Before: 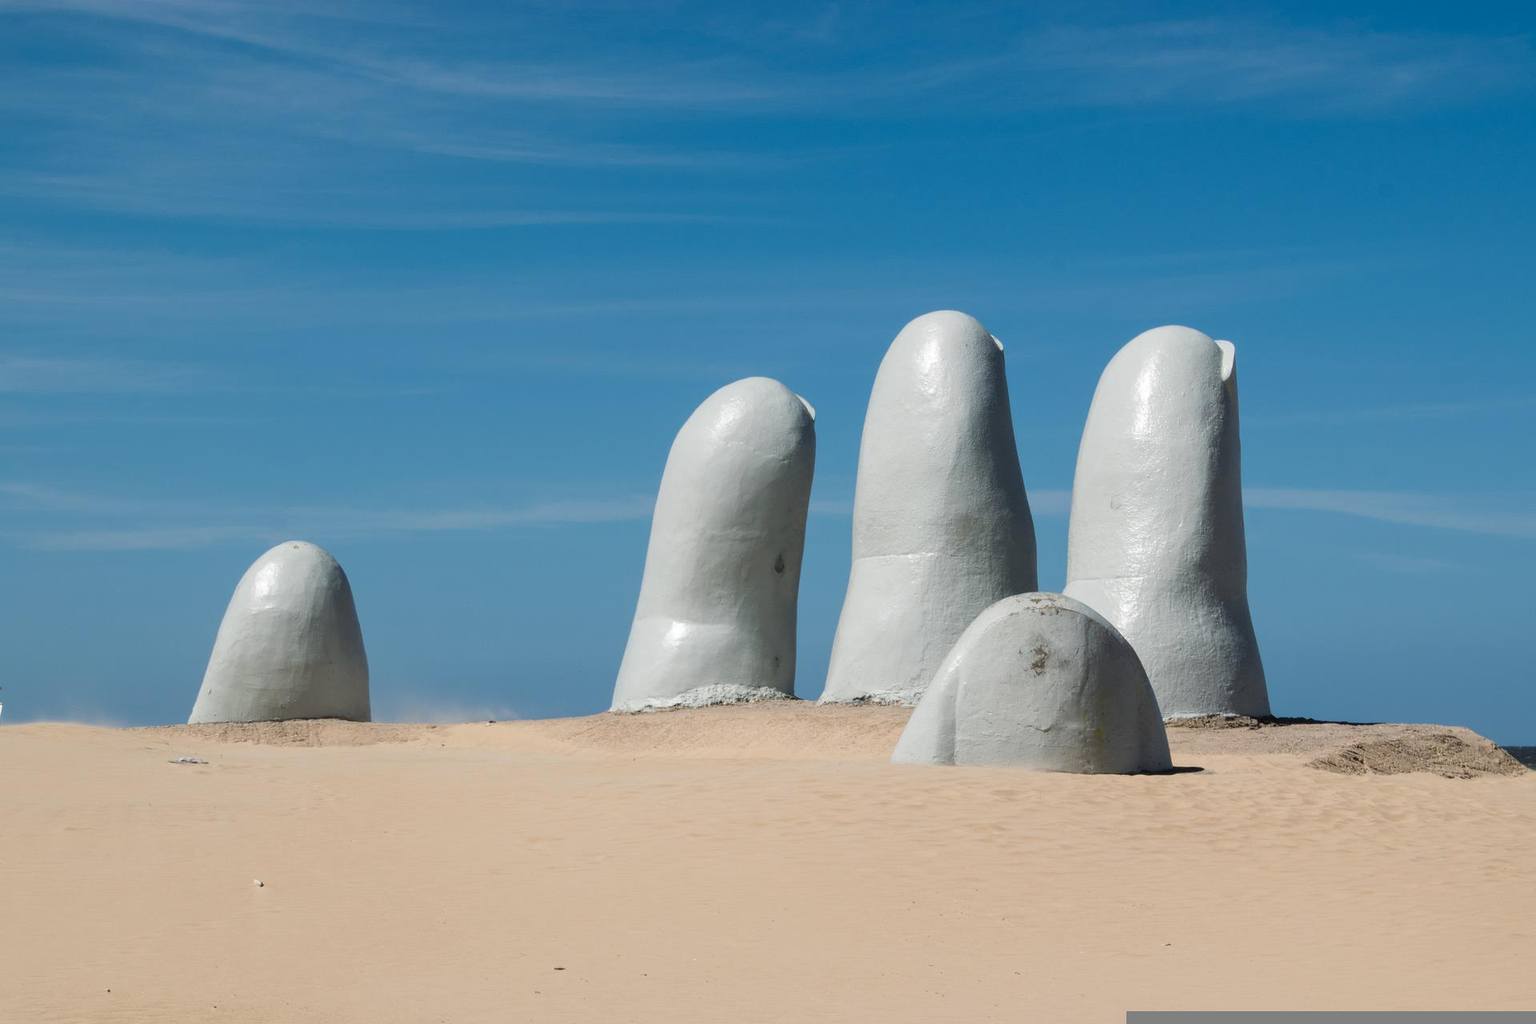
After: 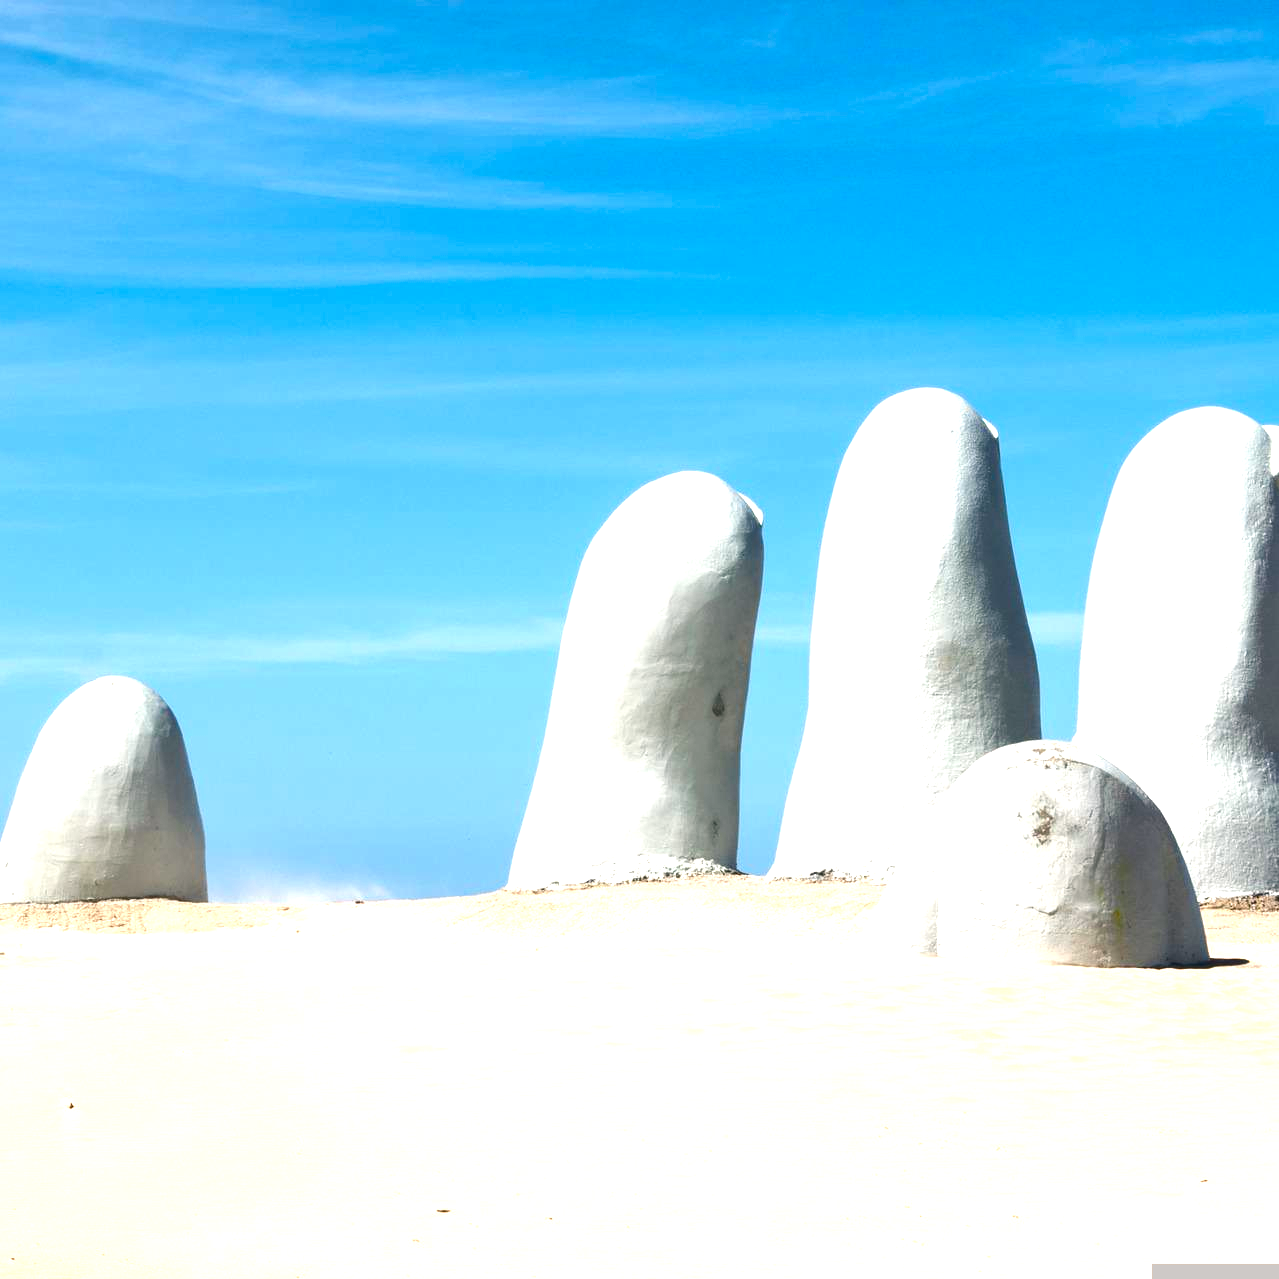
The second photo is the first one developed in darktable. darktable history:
crop and rotate: left 13.342%, right 19.991%
exposure: exposure 1.089 EV, compensate highlight preservation false
color balance rgb: shadows lift › chroma 1%, shadows lift › hue 217.2°, power › hue 310.8°, highlights gain › chroma 1%, highlights gain › hue 54°, global offset › luminance 0.5%, global offset › hue 171.6°, perceptual saturation grading › global saturation 14.09%, perceptual saturation grading › highlights -25%, perceptual saturation grading › shadows 30%, perceptual brilliance grading › highlights 13.42%, perceptual brilliance grading › mid-tones 8.05%, perceptual brilliance grading › shadows -17.45%, global vibrance 25%
